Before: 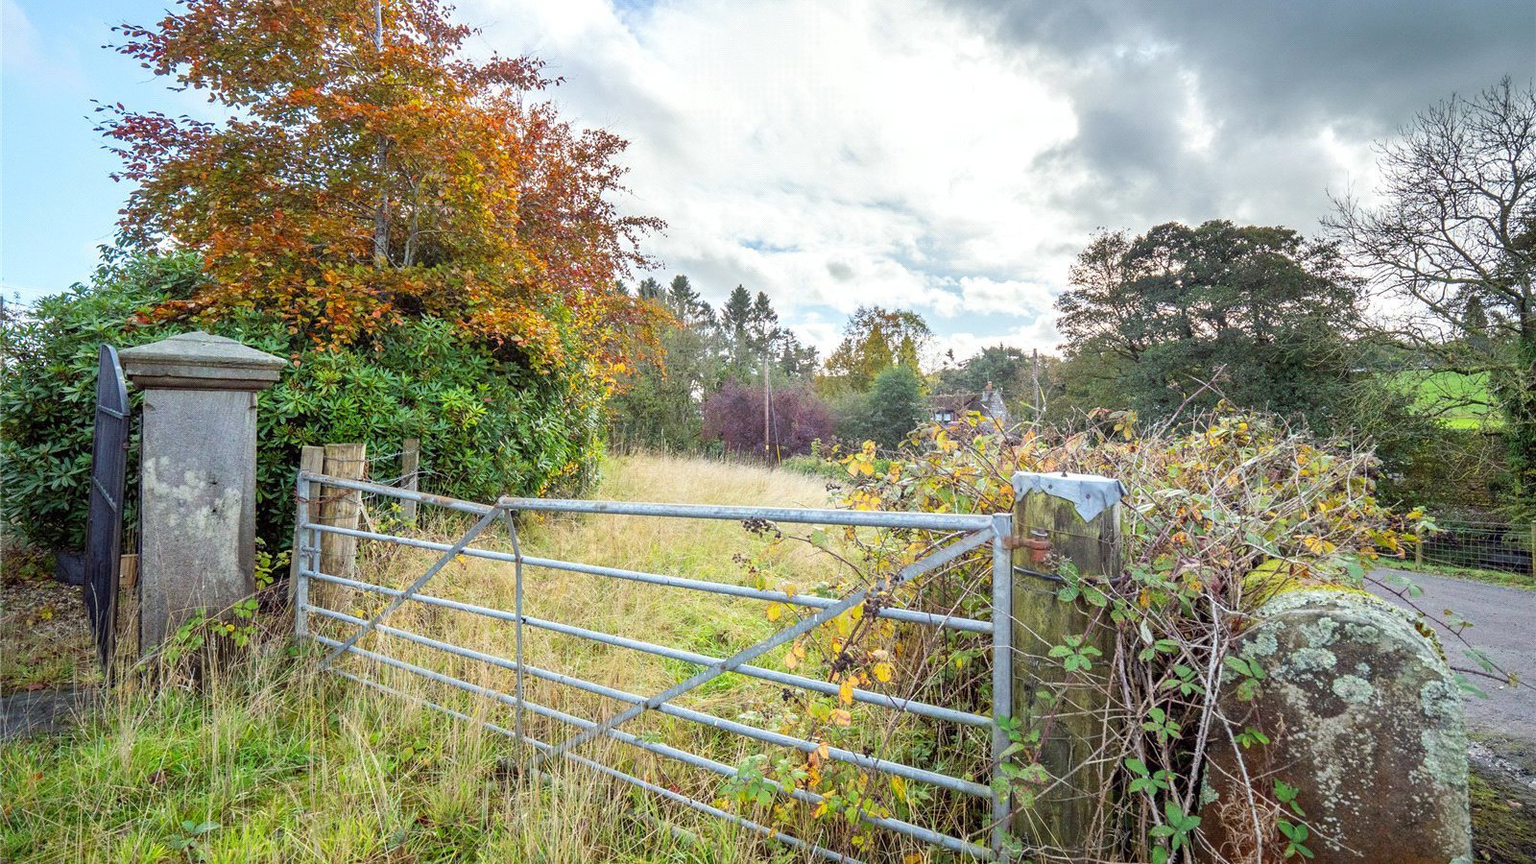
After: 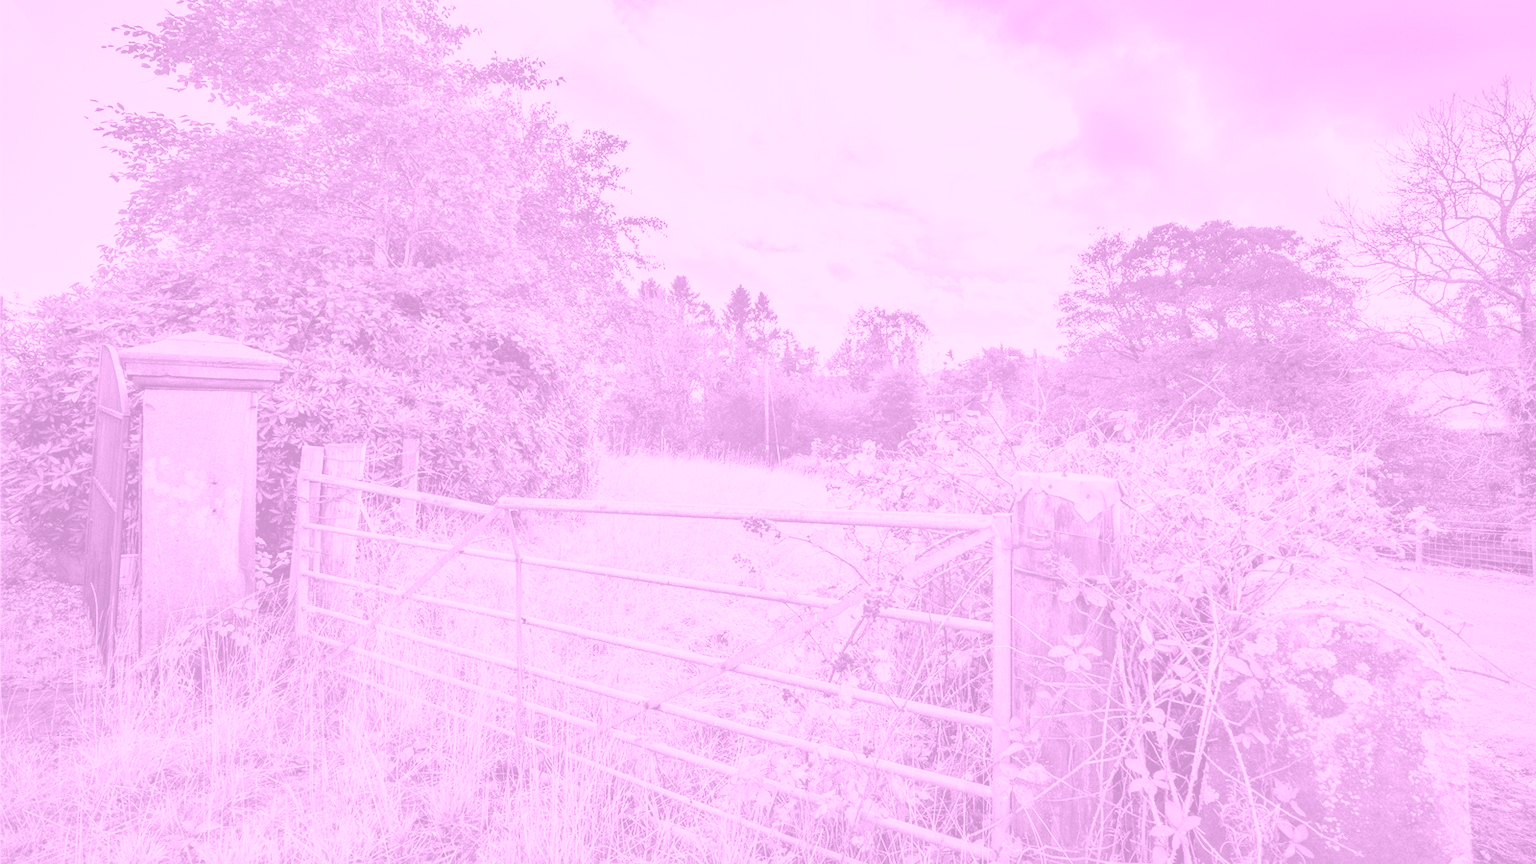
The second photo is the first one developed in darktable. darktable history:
contrast brightness saturation: contrast 0.2, brightness 0.2, saturation 0.8
colorize: hue 331.2°, saturation 75%, source mix 30.28%, lightness 70.52%, version 1
shadows and highlights: radius 118.69, shadows 42.21, highlights -61.56, soften with gaussian
